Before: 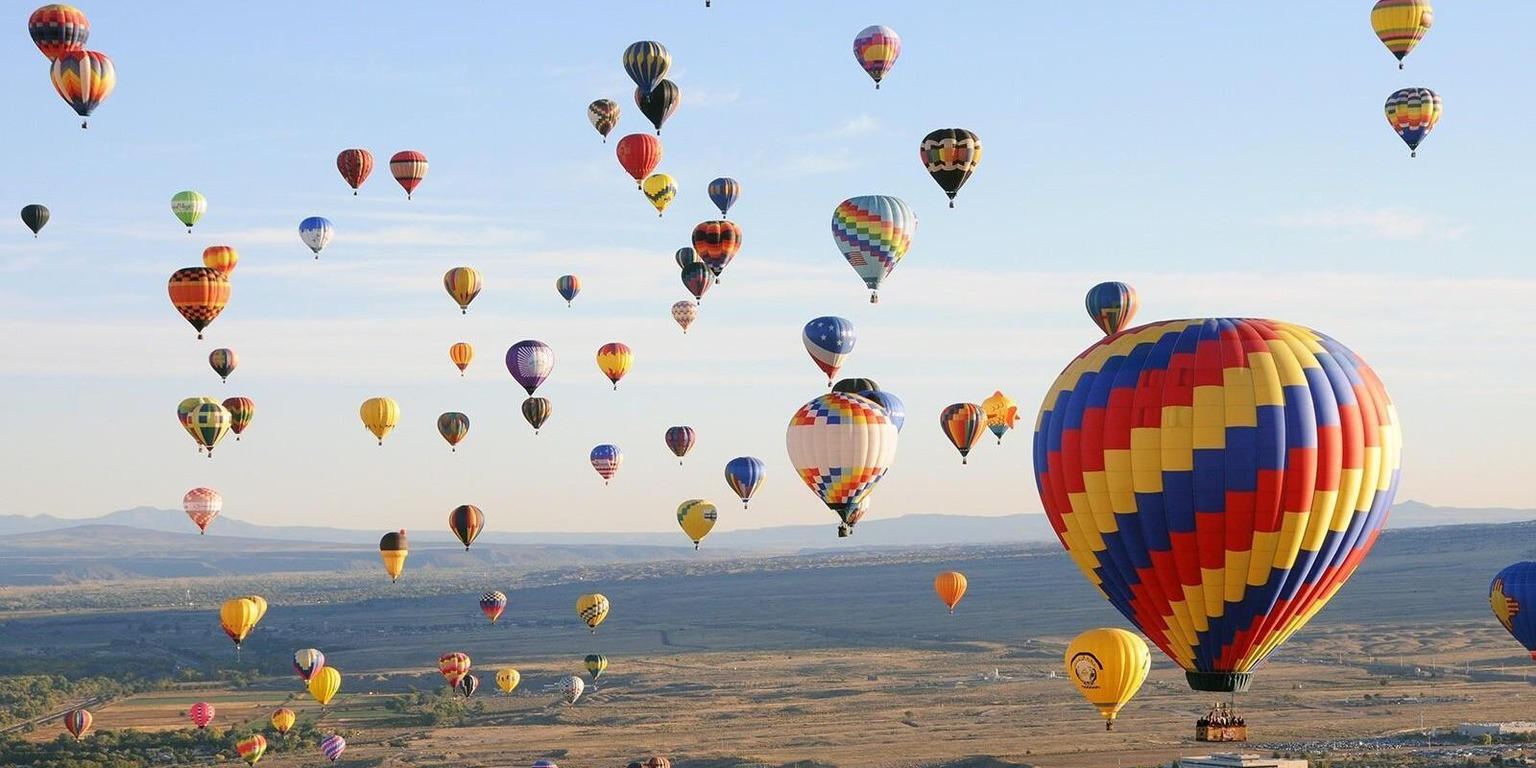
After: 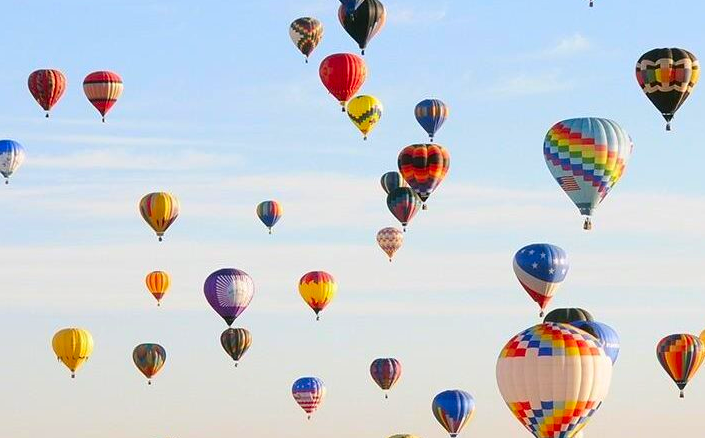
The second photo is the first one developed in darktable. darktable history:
color balance: on, module defaults
bloom: size 9%, threshold 100%, strength 7%
crop: left 20.248%, top 10.86%, right 35.675%, bottom 34.321%
contrast brightness saturation: brightness -0.02, saturation 0.35
